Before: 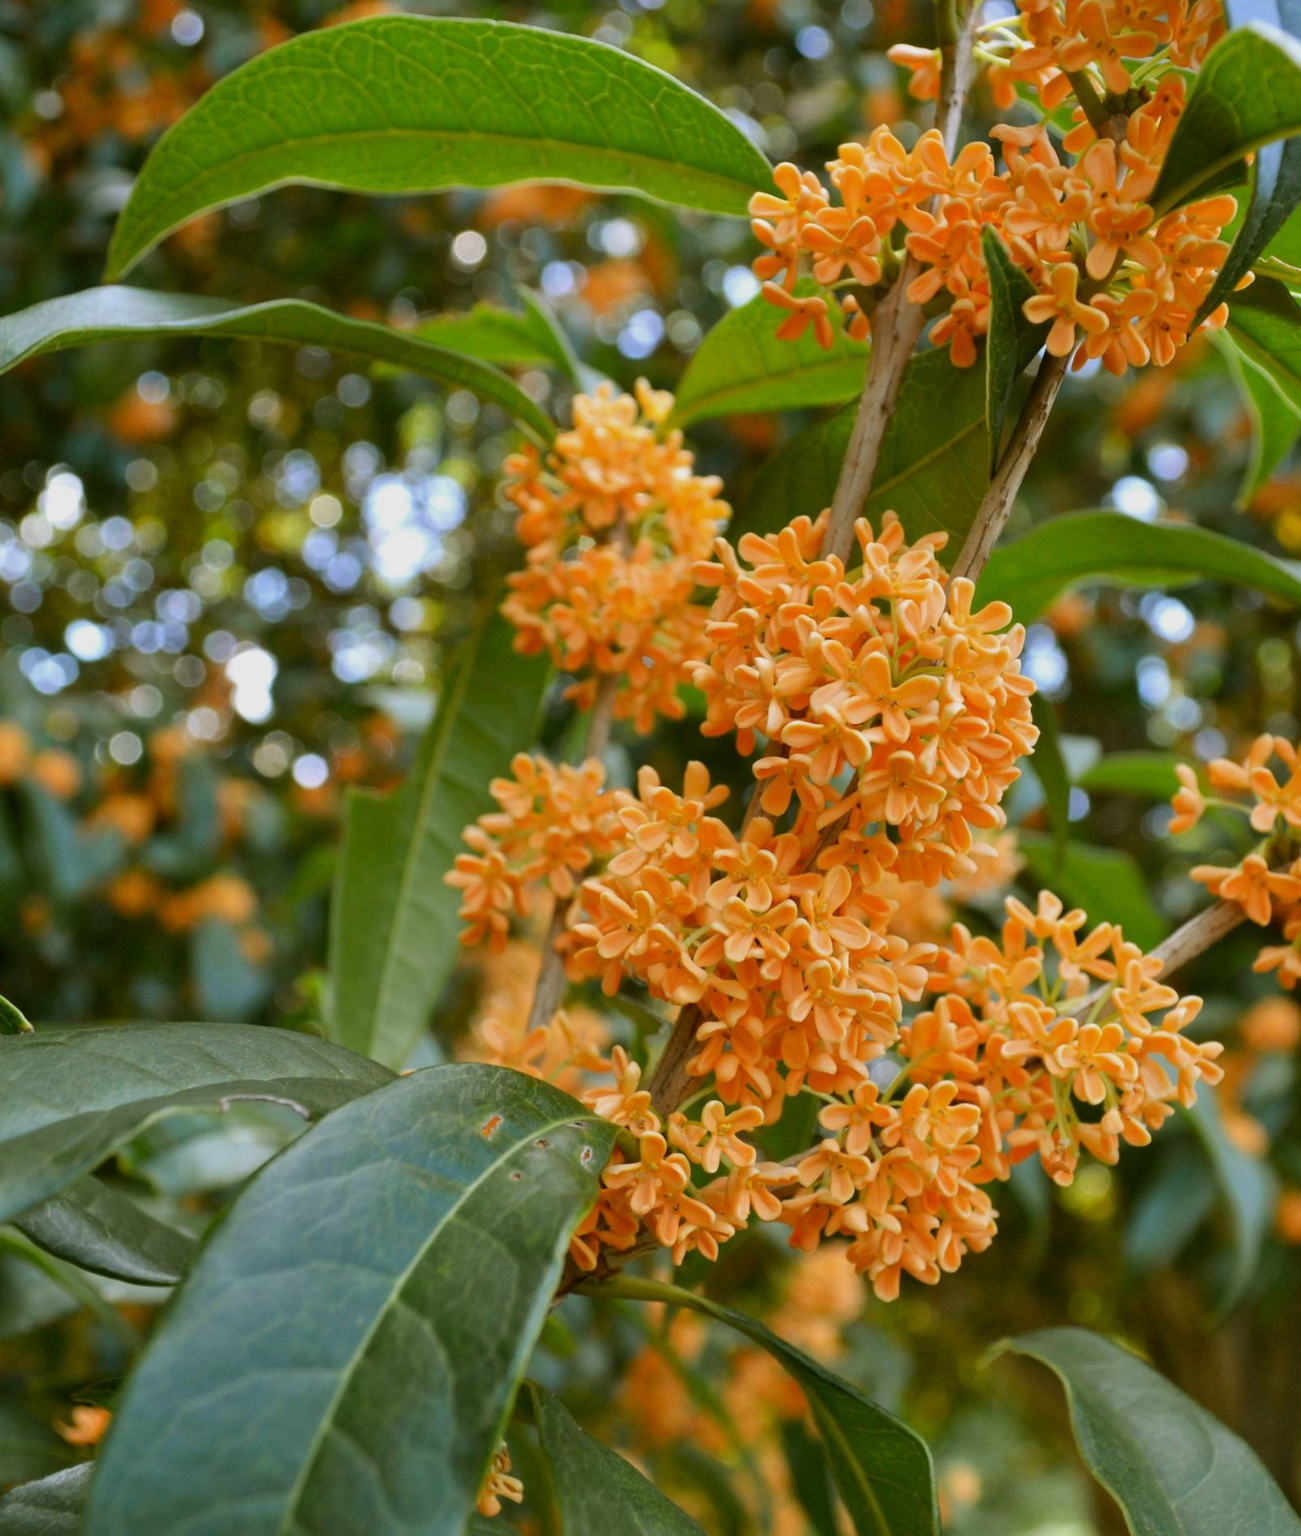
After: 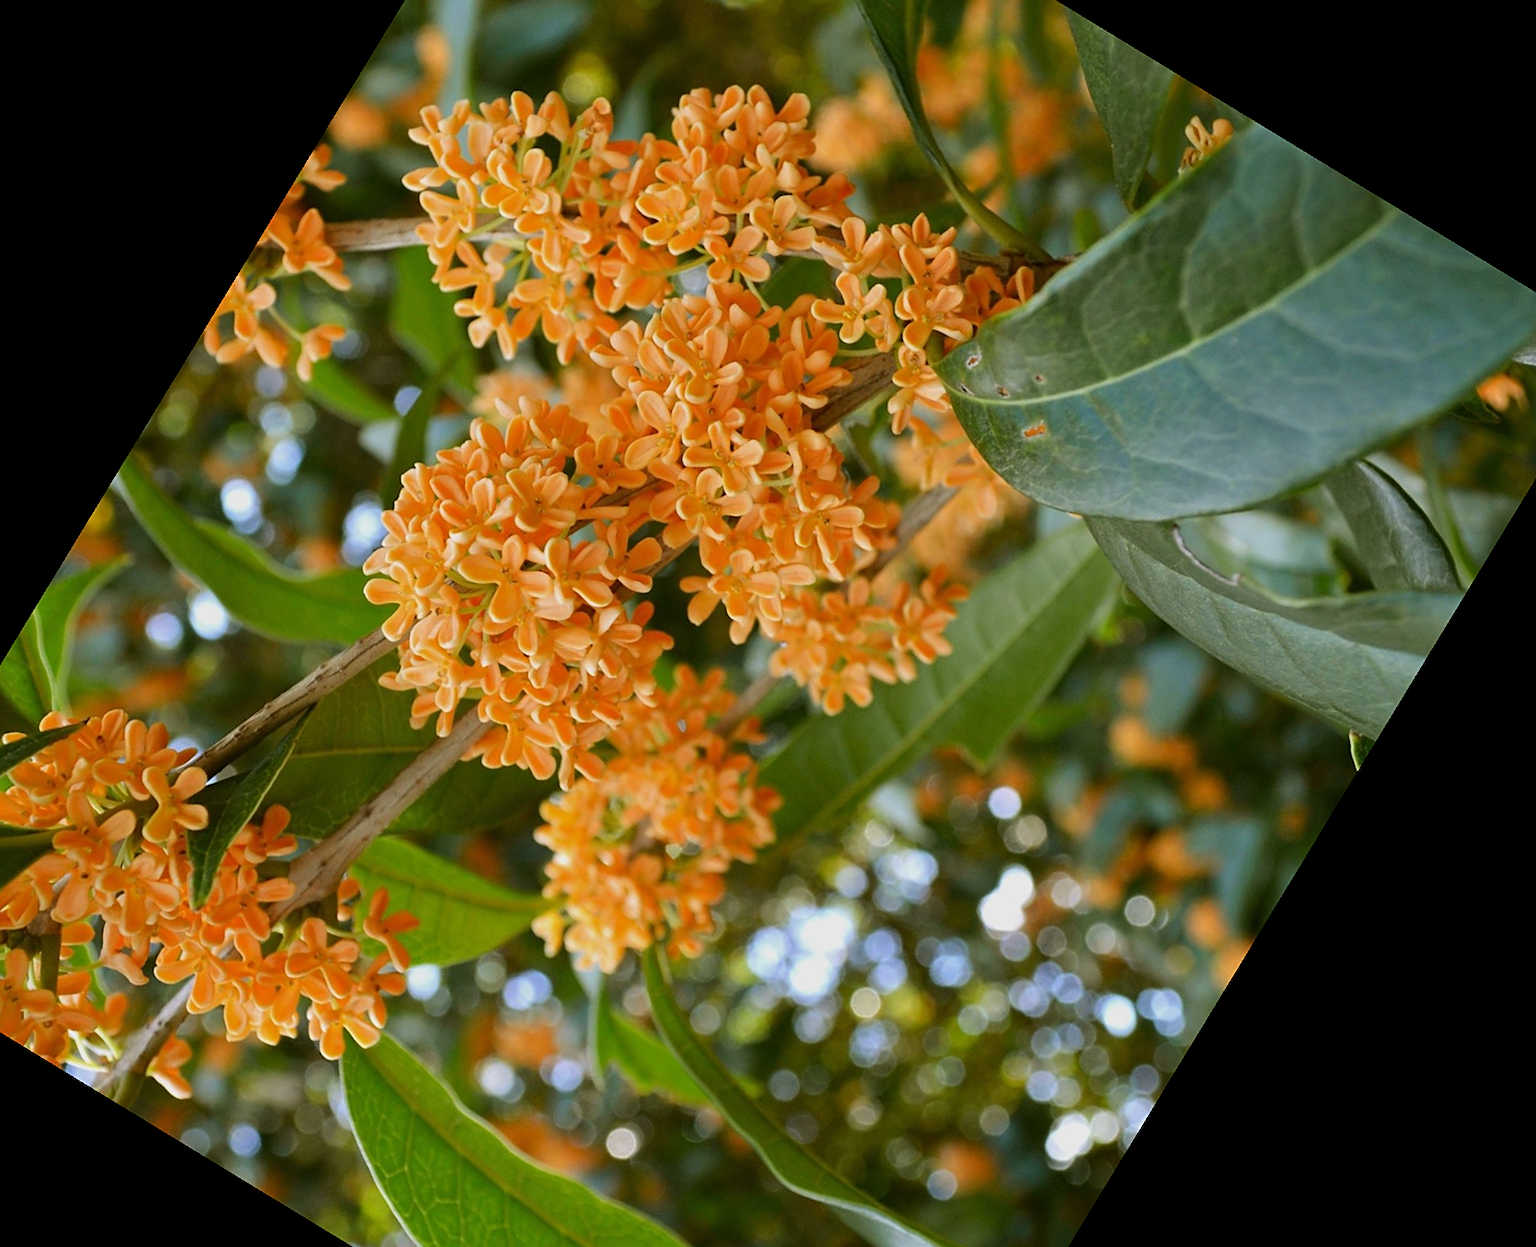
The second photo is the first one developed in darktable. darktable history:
crop and rotate: angle 148.68°, left 9.111%, top 15.603%, right 4.588%, bottom 17.041%
rotate and perspective: rotation 0.192°, lens shift (horizontal) -0.015, crop left 0.005, crop right 0.996, crop top 0.006, crop bottom 0.99
sharpen: on, module defaults
